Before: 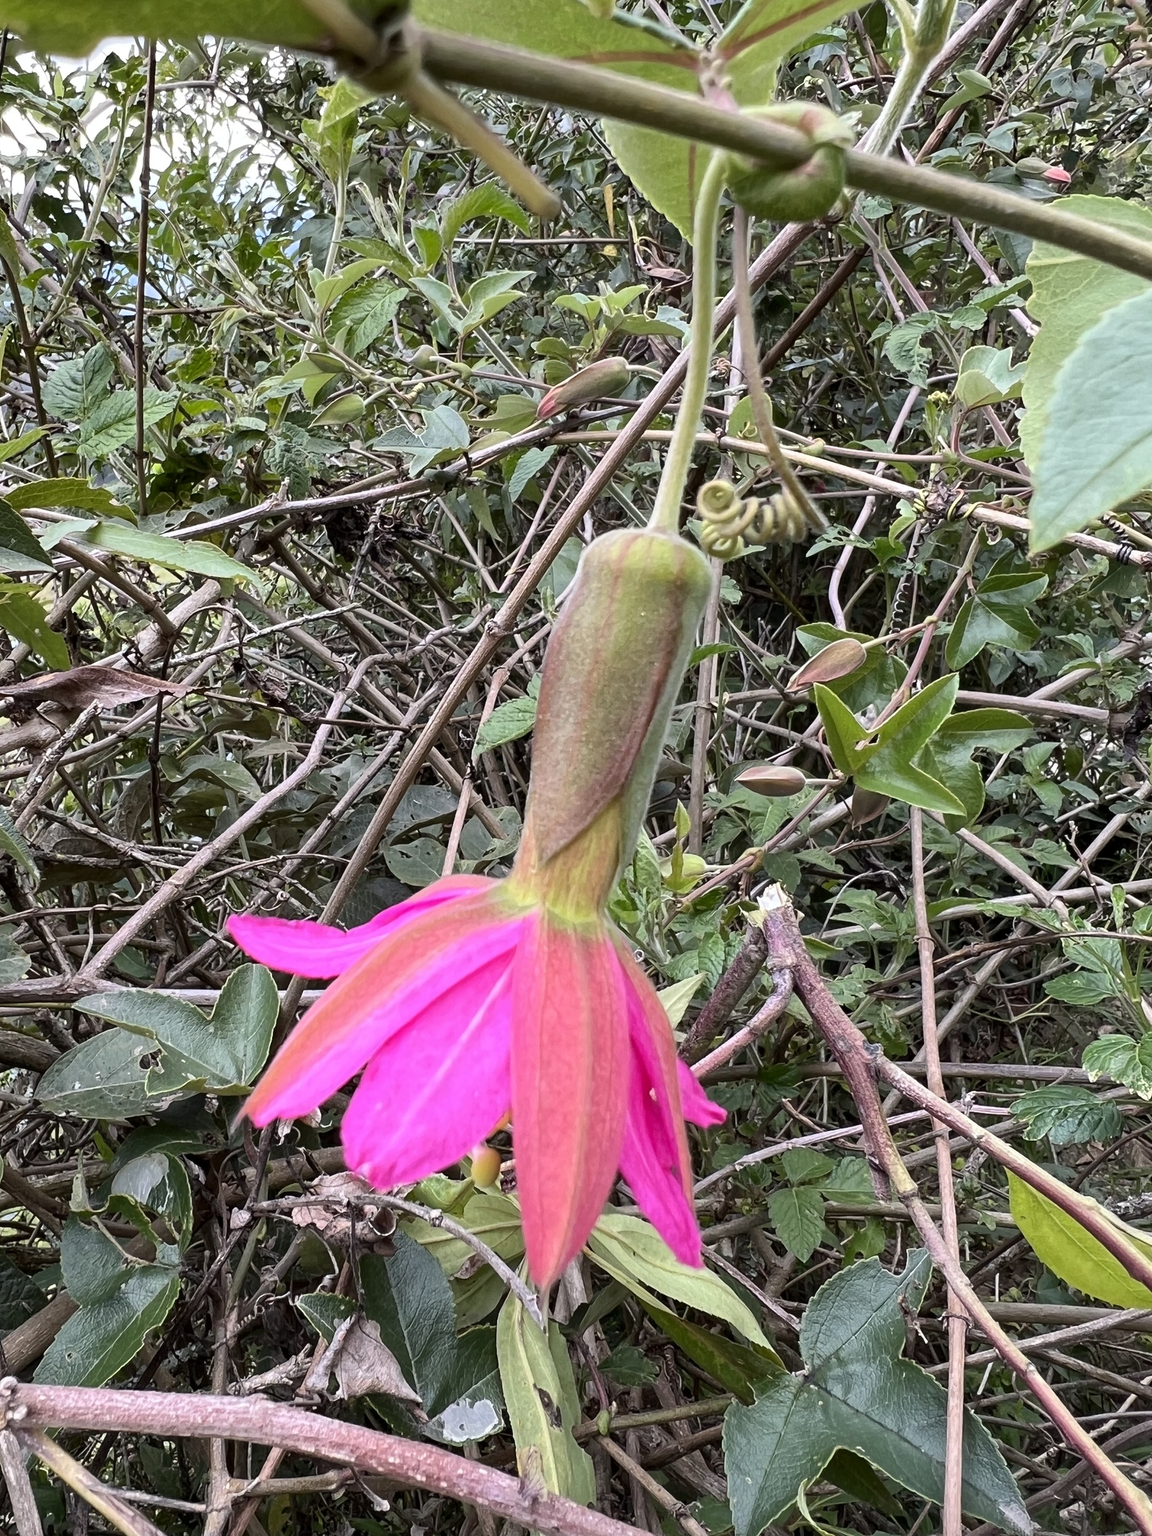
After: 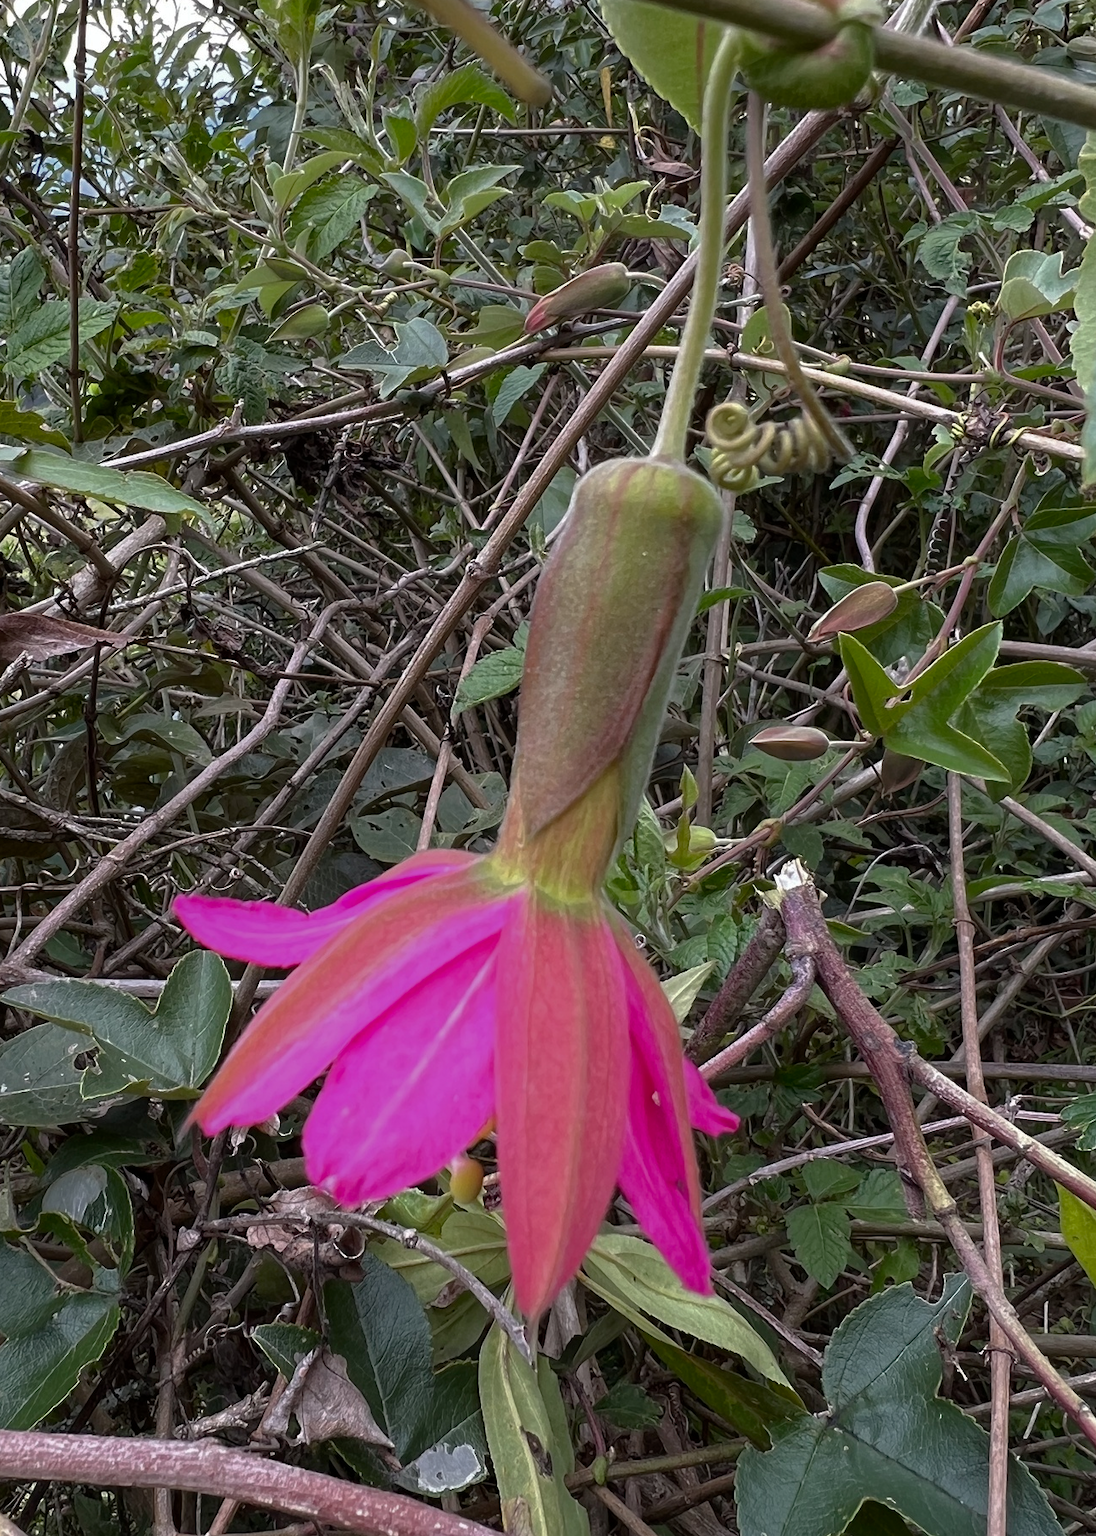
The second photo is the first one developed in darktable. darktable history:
shadows and highlights: shadows -40.15, highlights 62.88, soften with gaussian
base curve: curves: ch0 [(0, 0) (0.826, 0.587) (1, 1)]
crop: left 6.446%, top 8.188%, right 9.538%, bottom 3.548%
